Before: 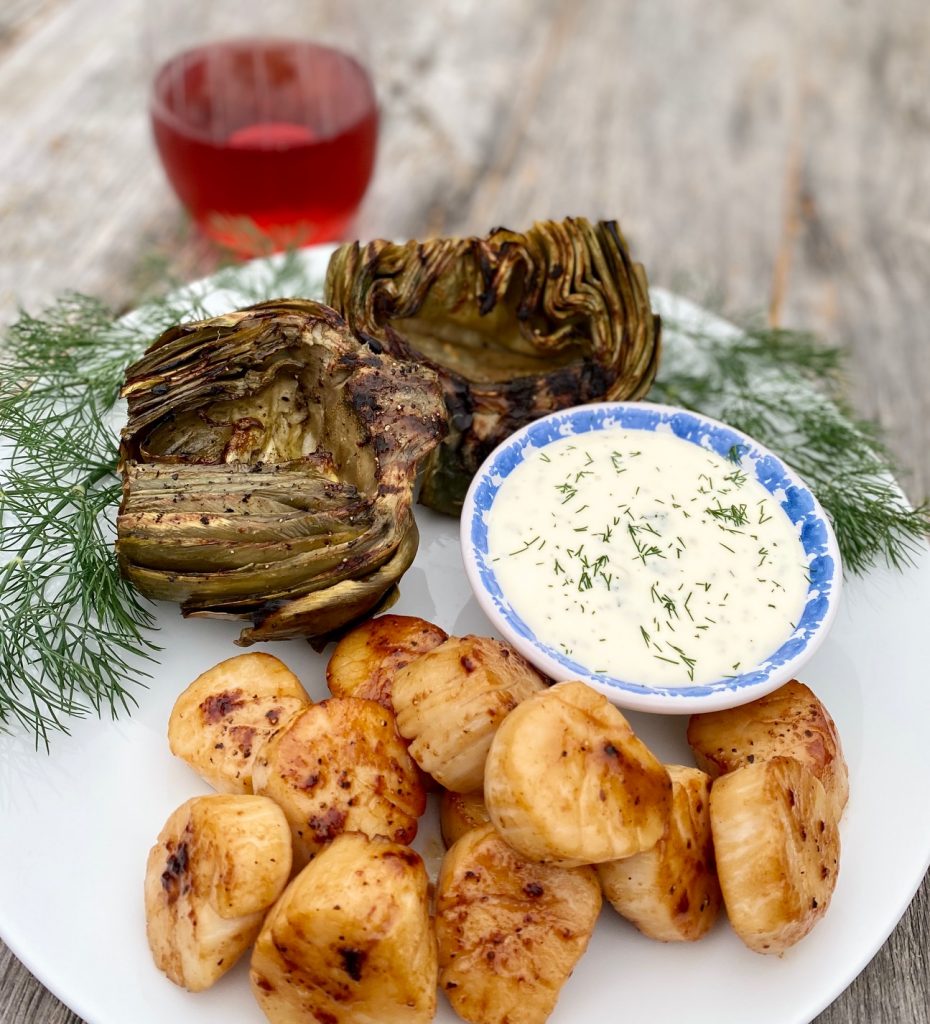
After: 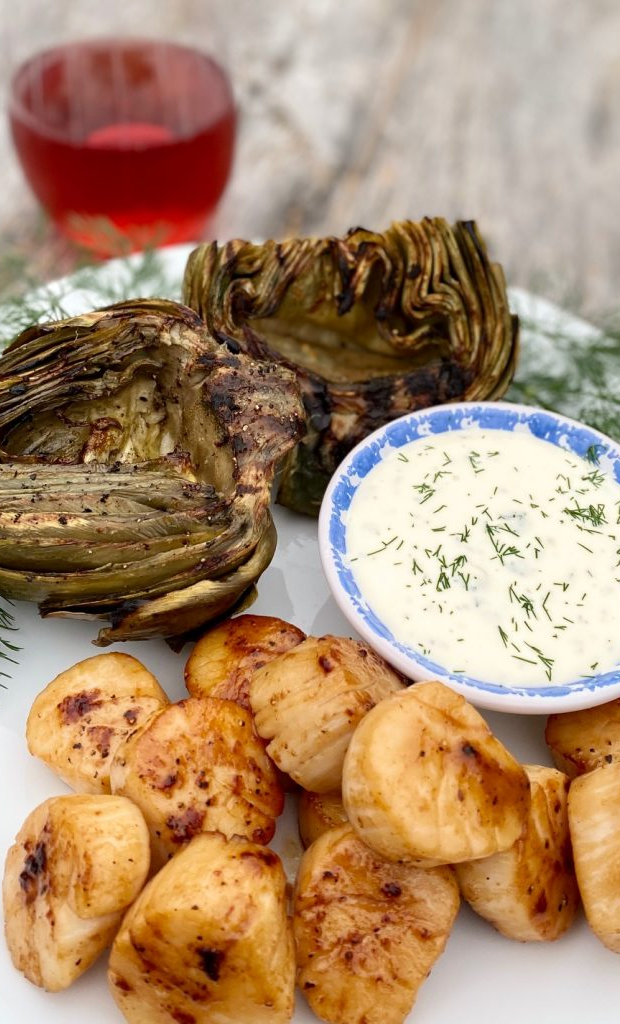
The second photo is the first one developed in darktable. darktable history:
crop and rotate: left 15.323%, right 17.925%
tone equalizer: smoothing diameter 24.9%, edges refinement/feathering 12.45, preserve details guided filter
